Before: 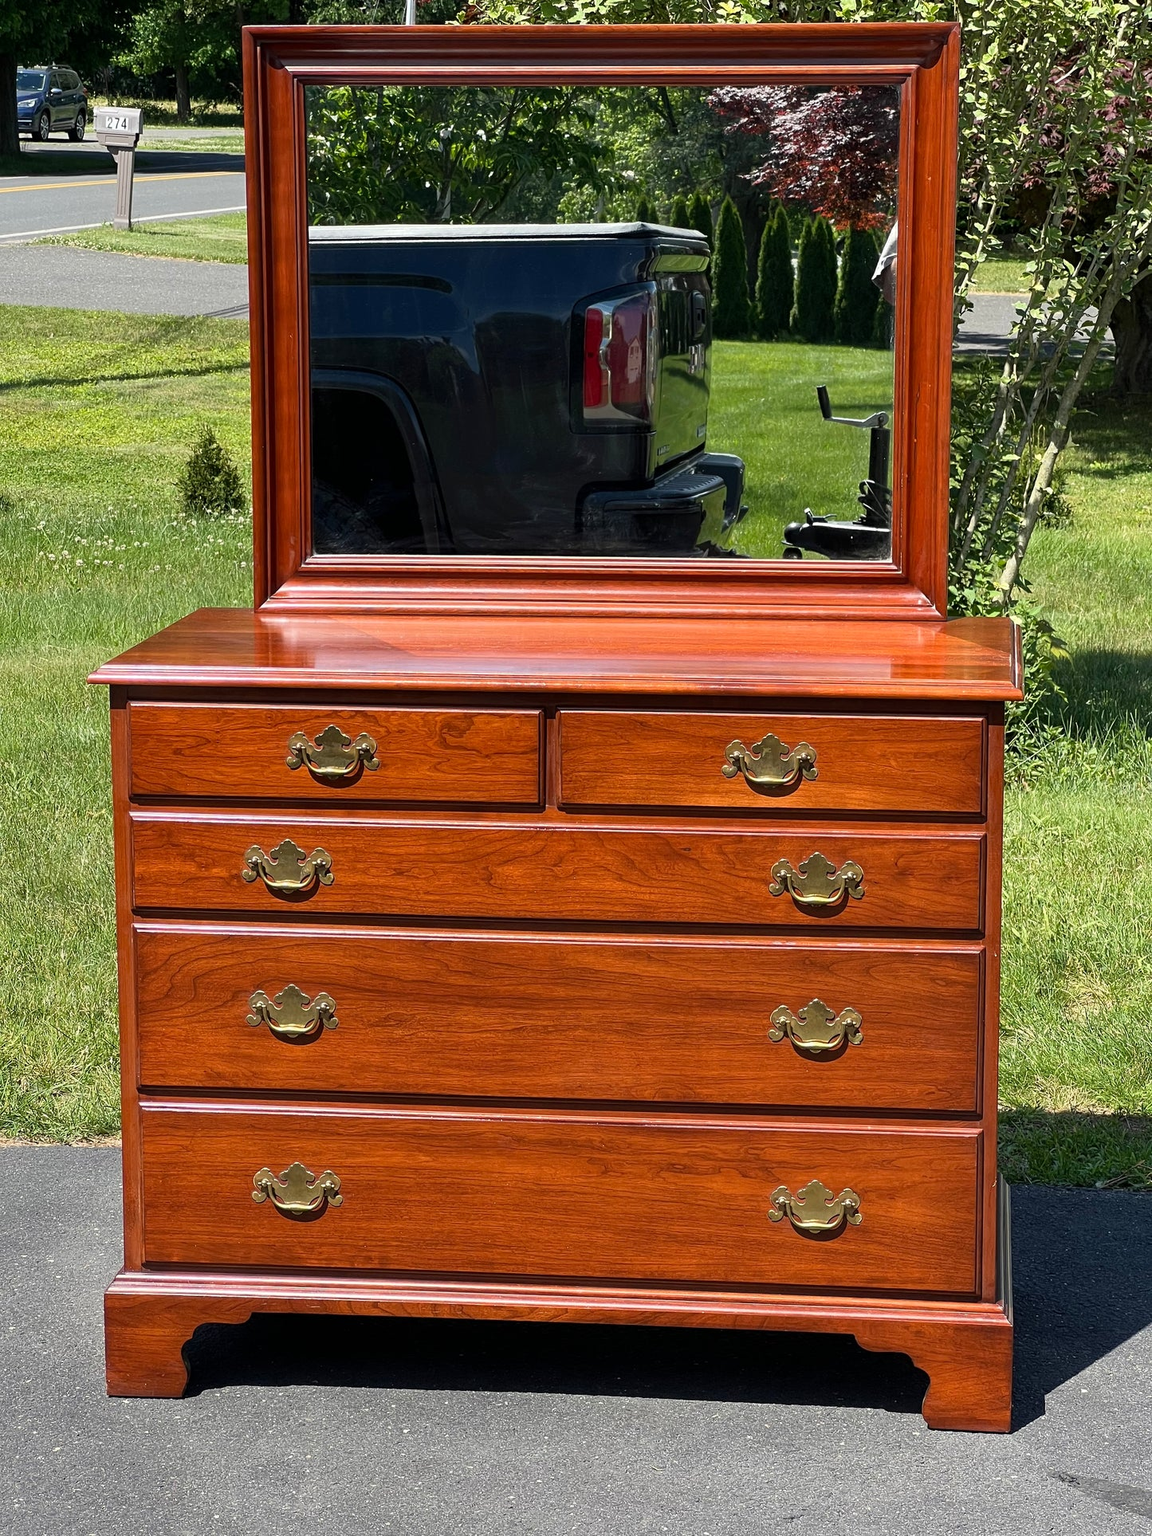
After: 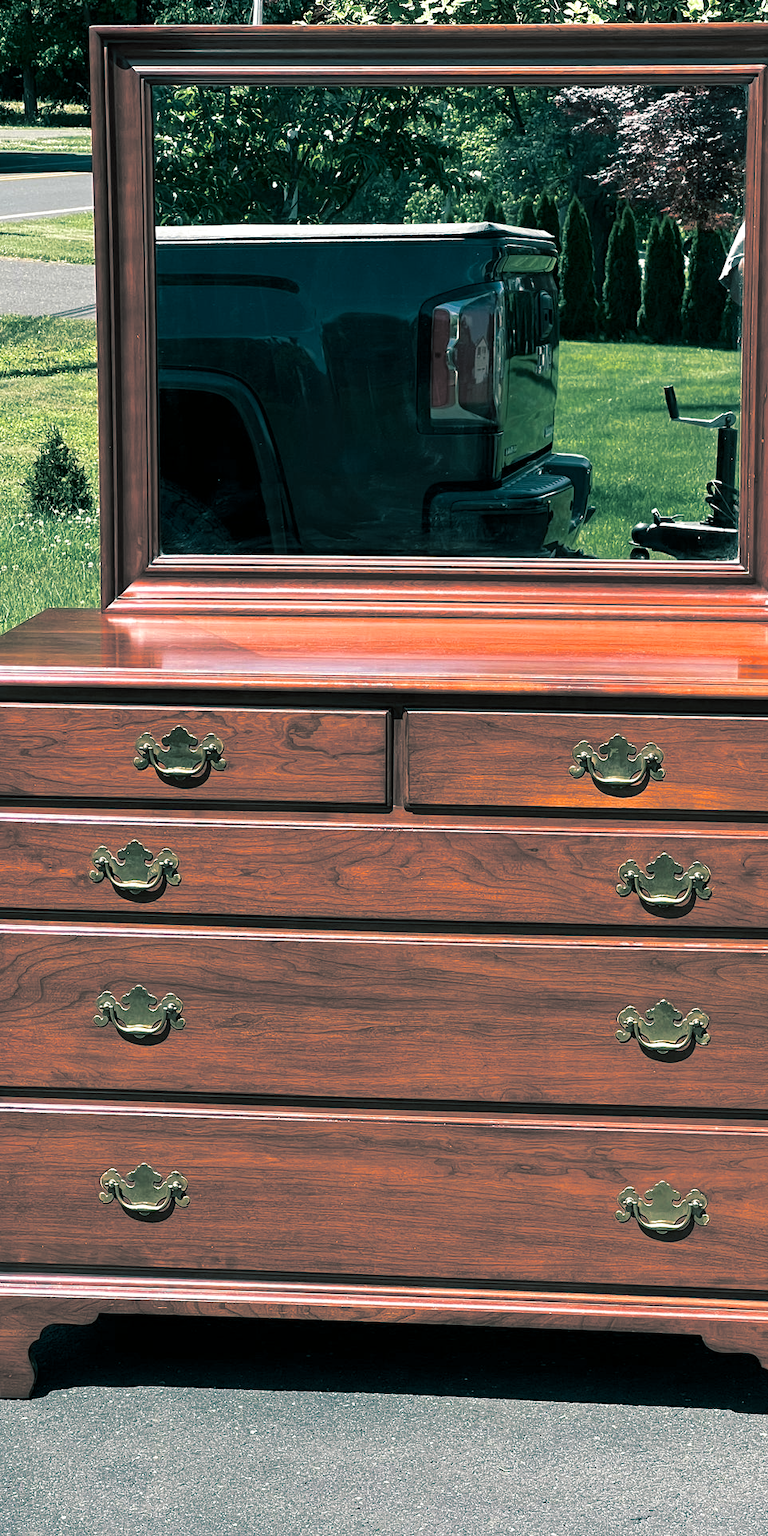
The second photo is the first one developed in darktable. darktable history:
crop and rotate: left 13.342%, right 19.991%
color balance rgb: perceptual saturation grading › global saturation 20%, perceptual saturation grading › highlights -50%, perceptual saturation grading › shadows 30%, perceptual brilliance grading › global brilliance 10%, perceptual brilliance grading › shadows 15%
contrast brightness saturation: brightness -0.09
split-toning: shadows › hue 186.43°, highlights › hue 49.29°, compress 30.29%
